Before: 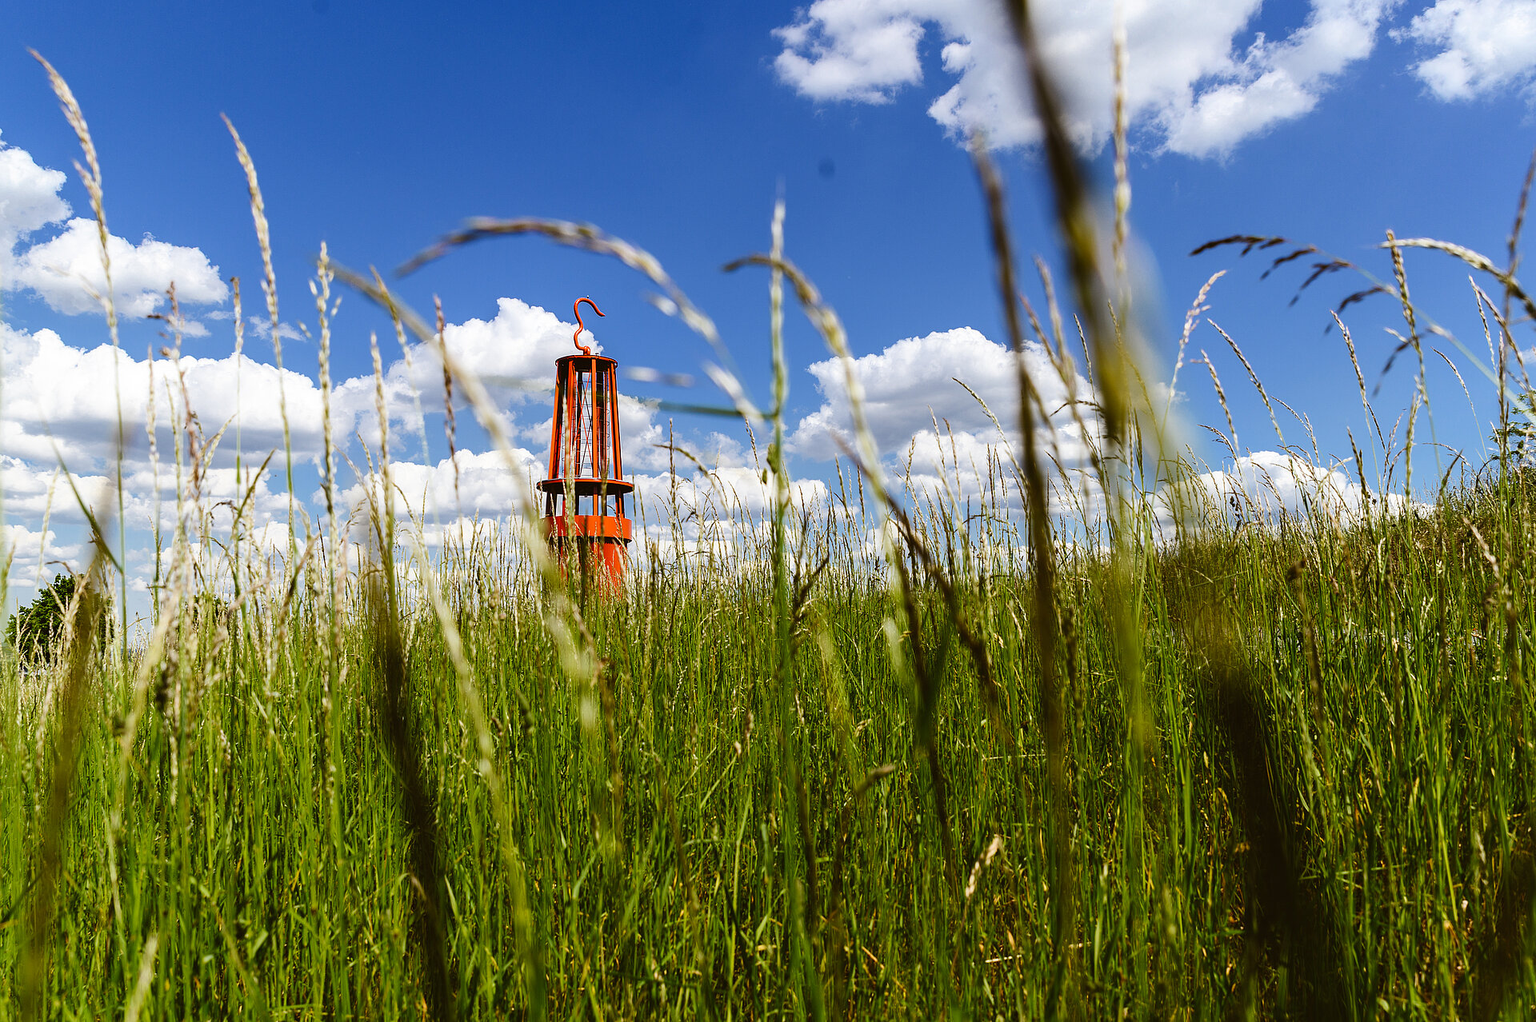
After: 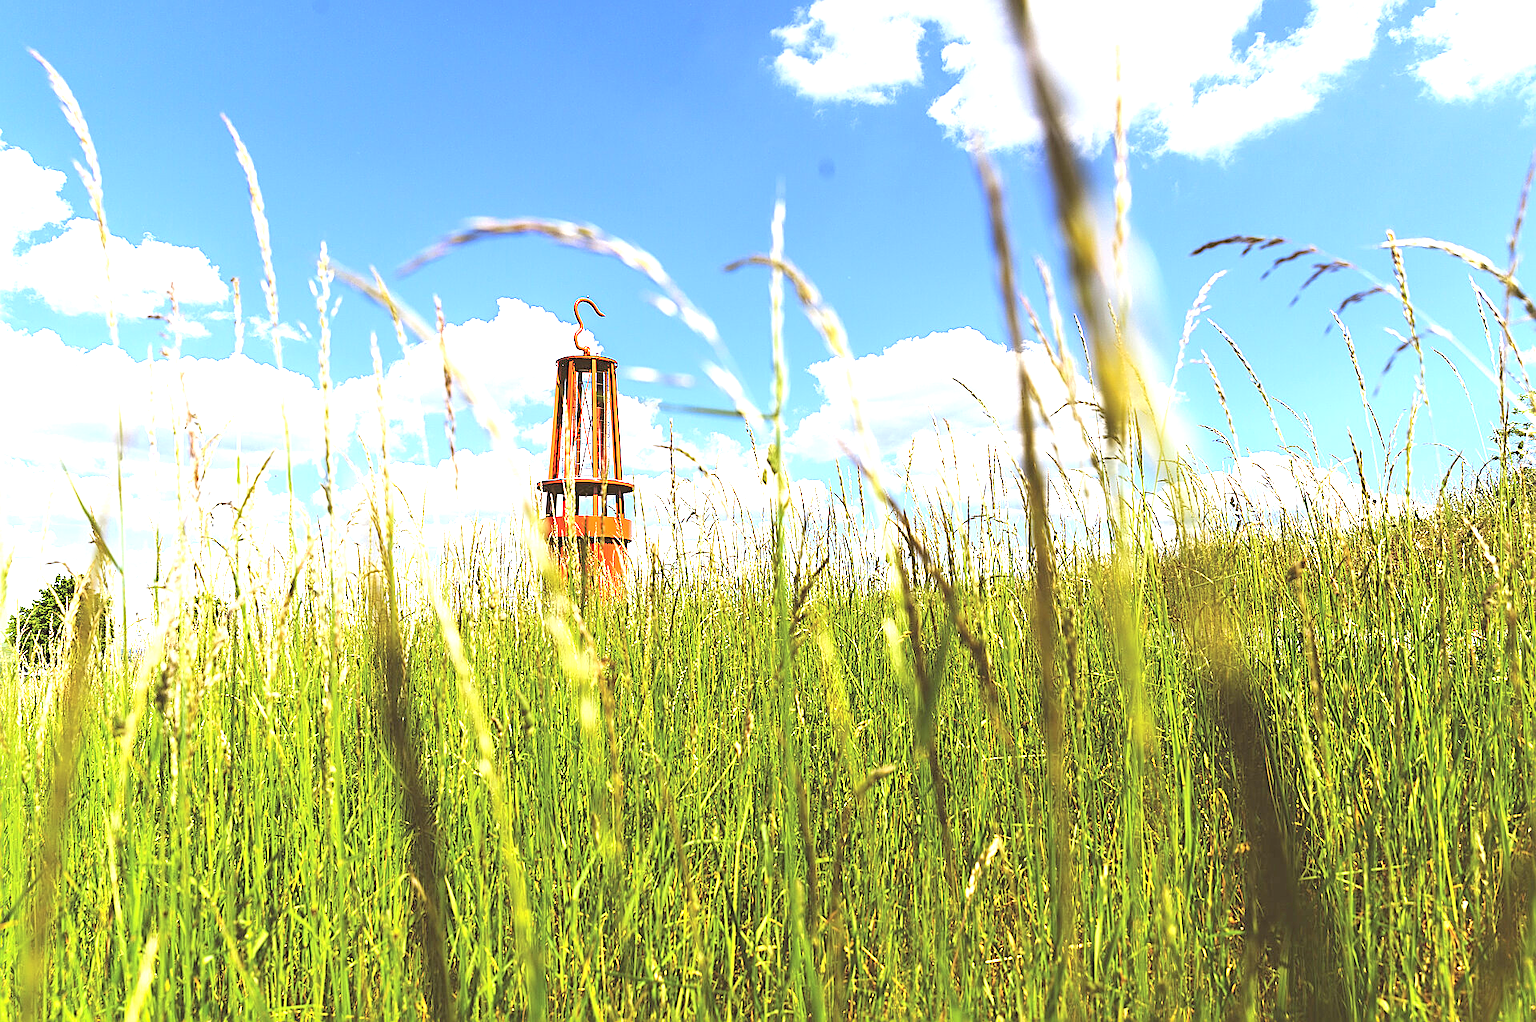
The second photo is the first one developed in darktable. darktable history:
exposure: black level correction 0, exposure 1.51 EV, compensate exposure bias true, compensate highlight preservation false
sharpen: on, module defaults
contrast brightness saturation: brightness 0.286
